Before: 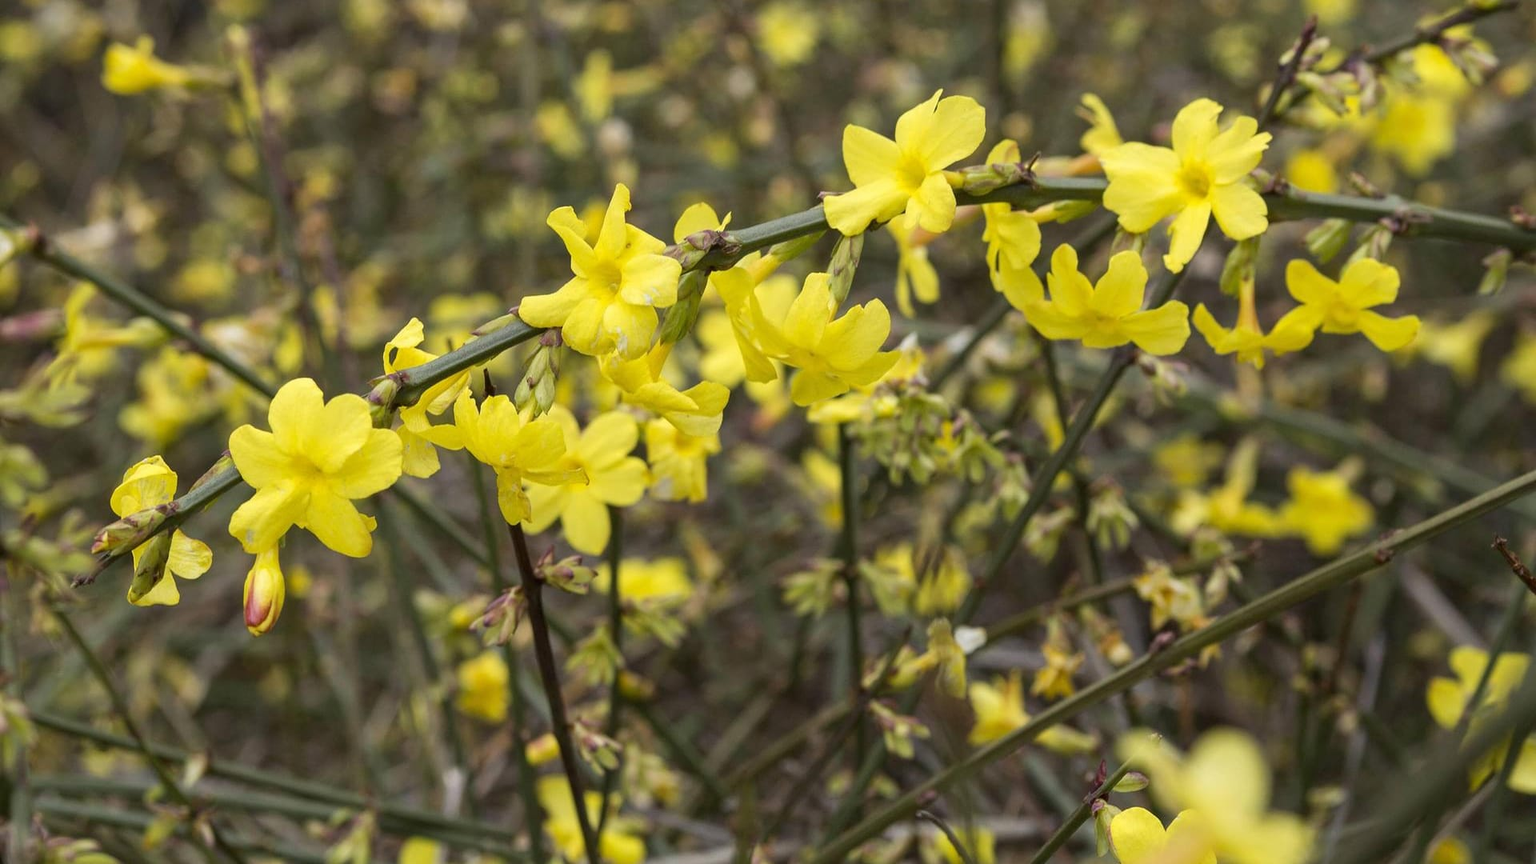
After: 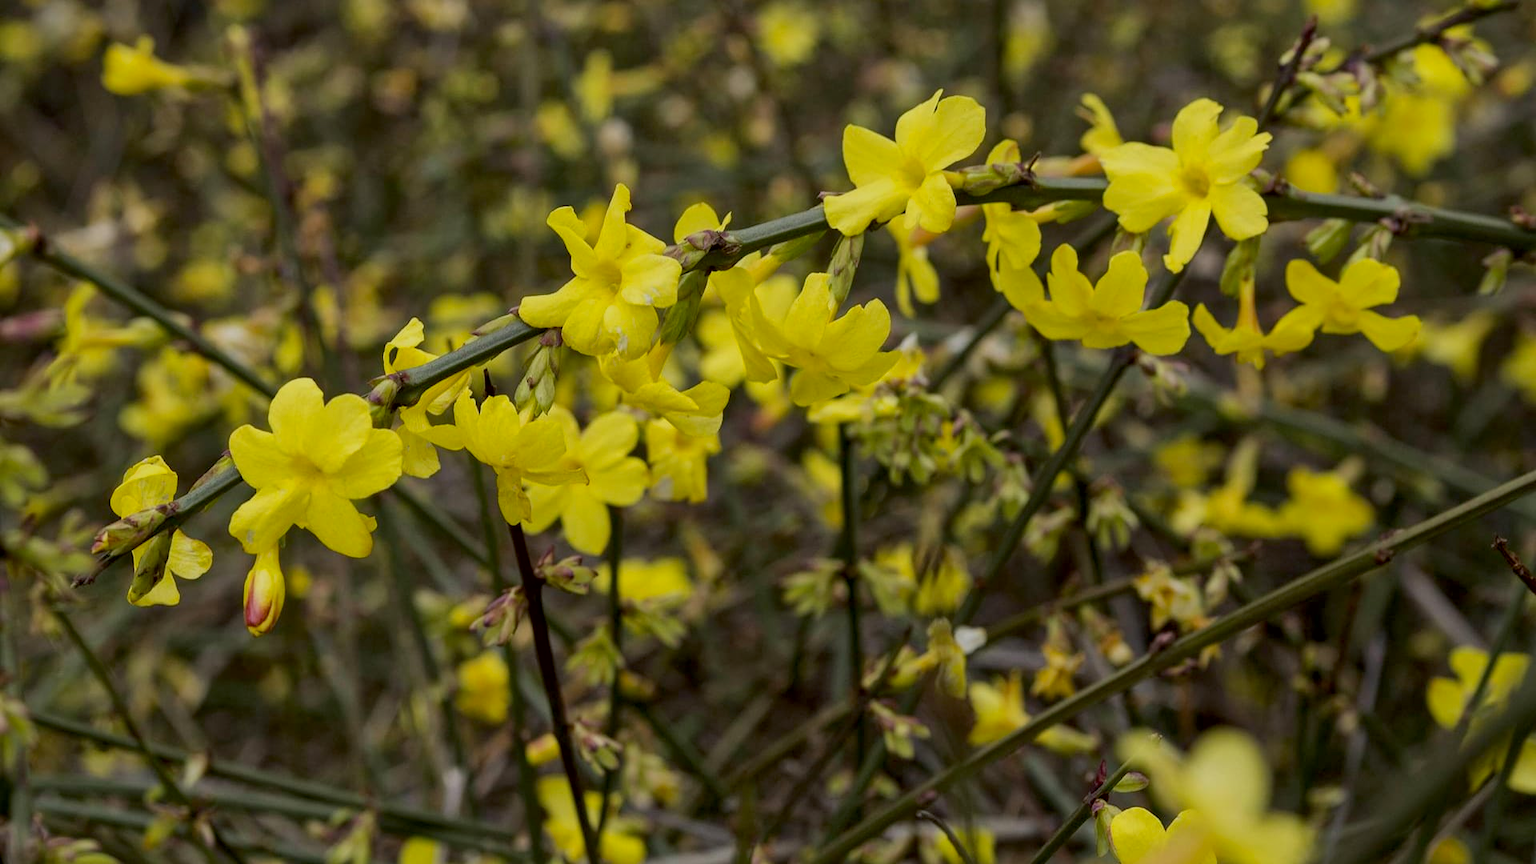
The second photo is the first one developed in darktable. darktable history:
contrast brightness saturation: contrast 0.042, saturation 0.16
exposure: black level correction 0.009, exposure -0.619 EV, compensate highlight preservation false
local contrast: mode bilateral grid, contrast 20, coarseness 50, detail 119%, midtone range 0.2
